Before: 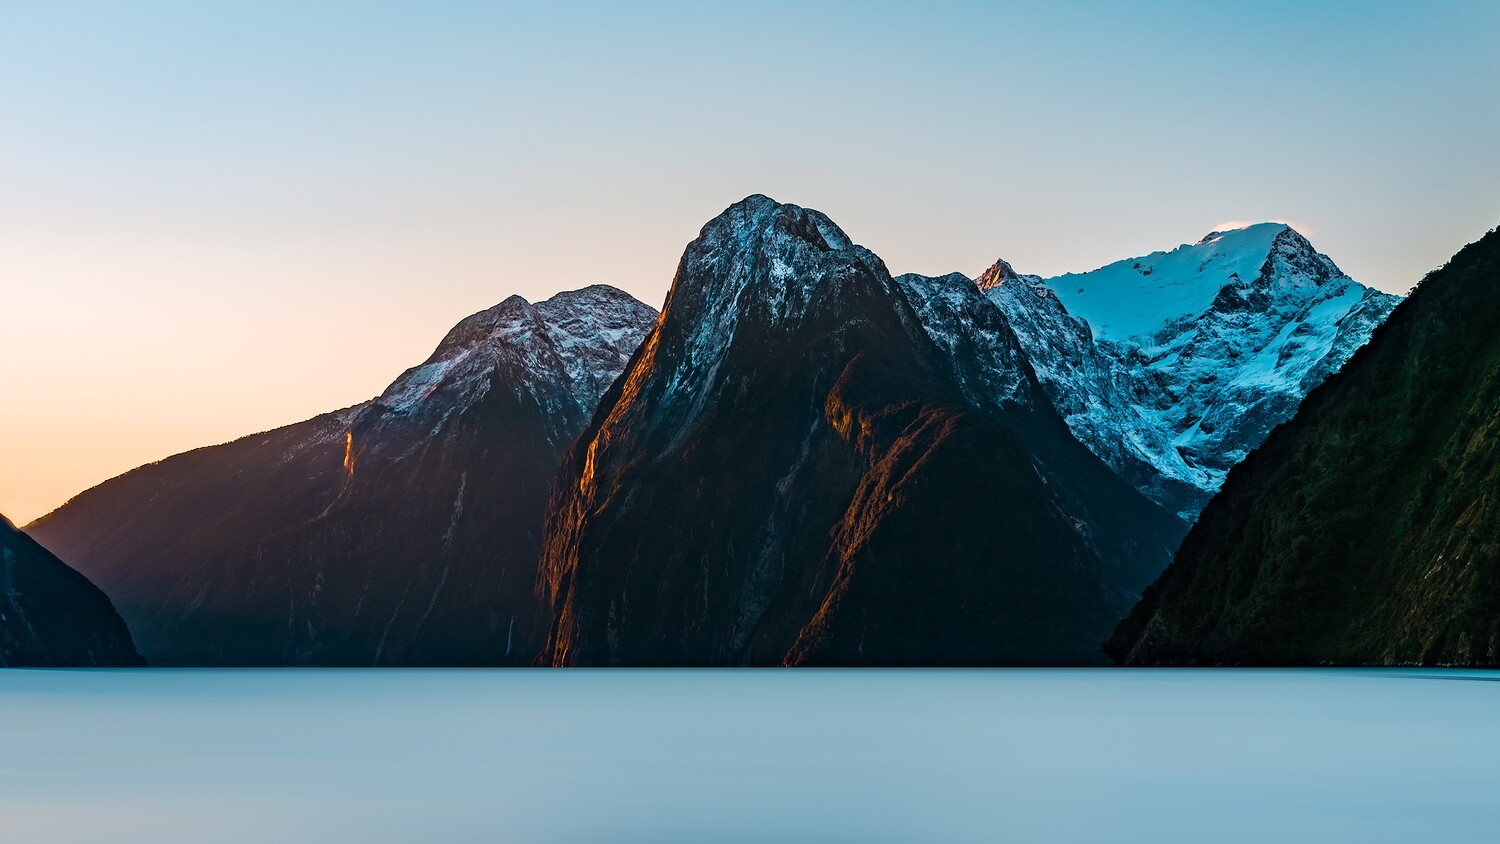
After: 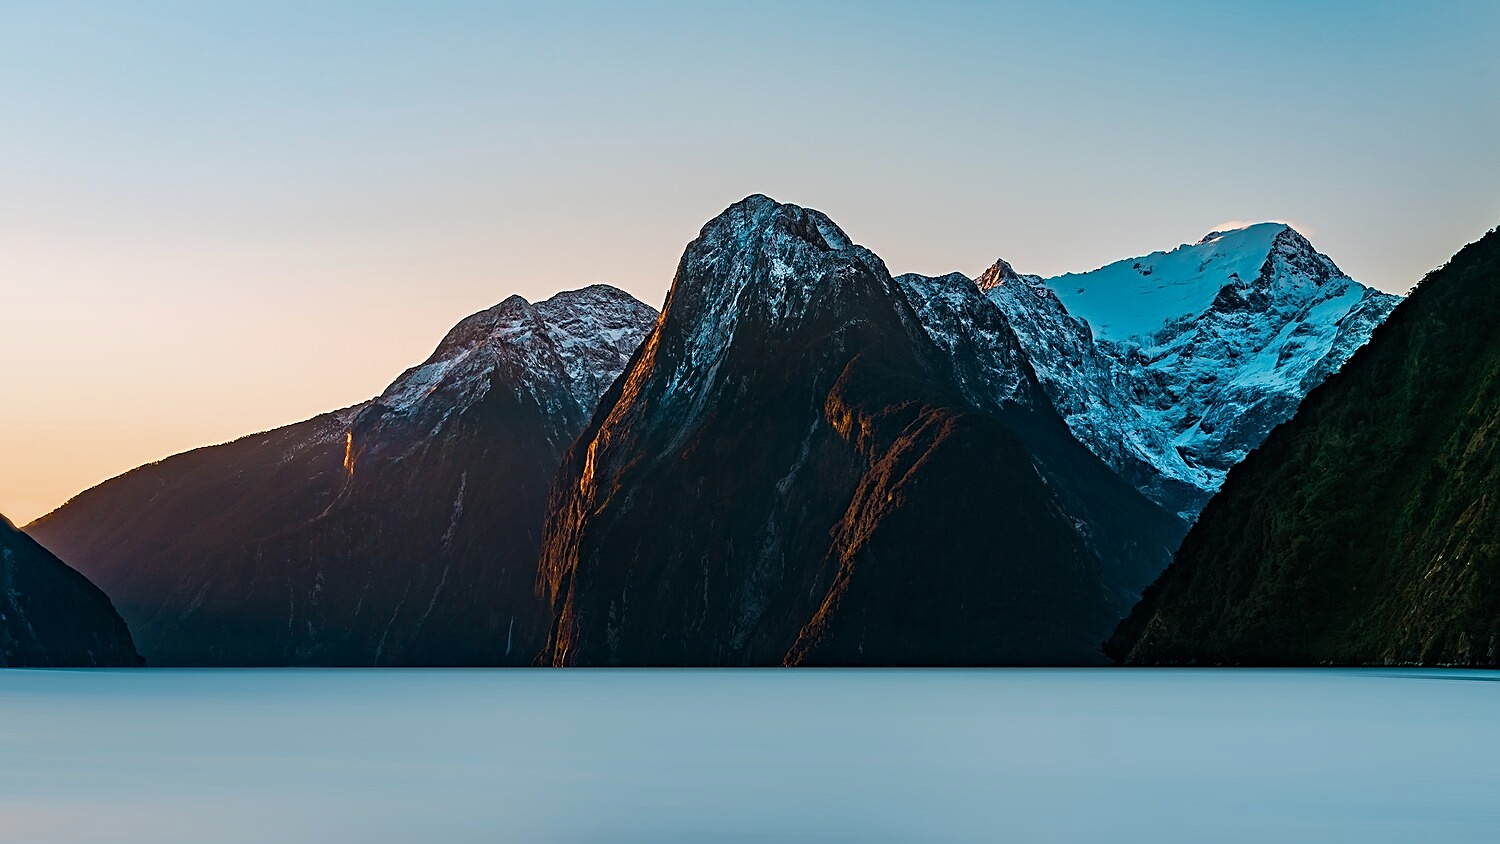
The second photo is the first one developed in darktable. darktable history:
exposure: exposure -0.153 EV, compensate highlight preservation false
sharpen: on, module defaults
